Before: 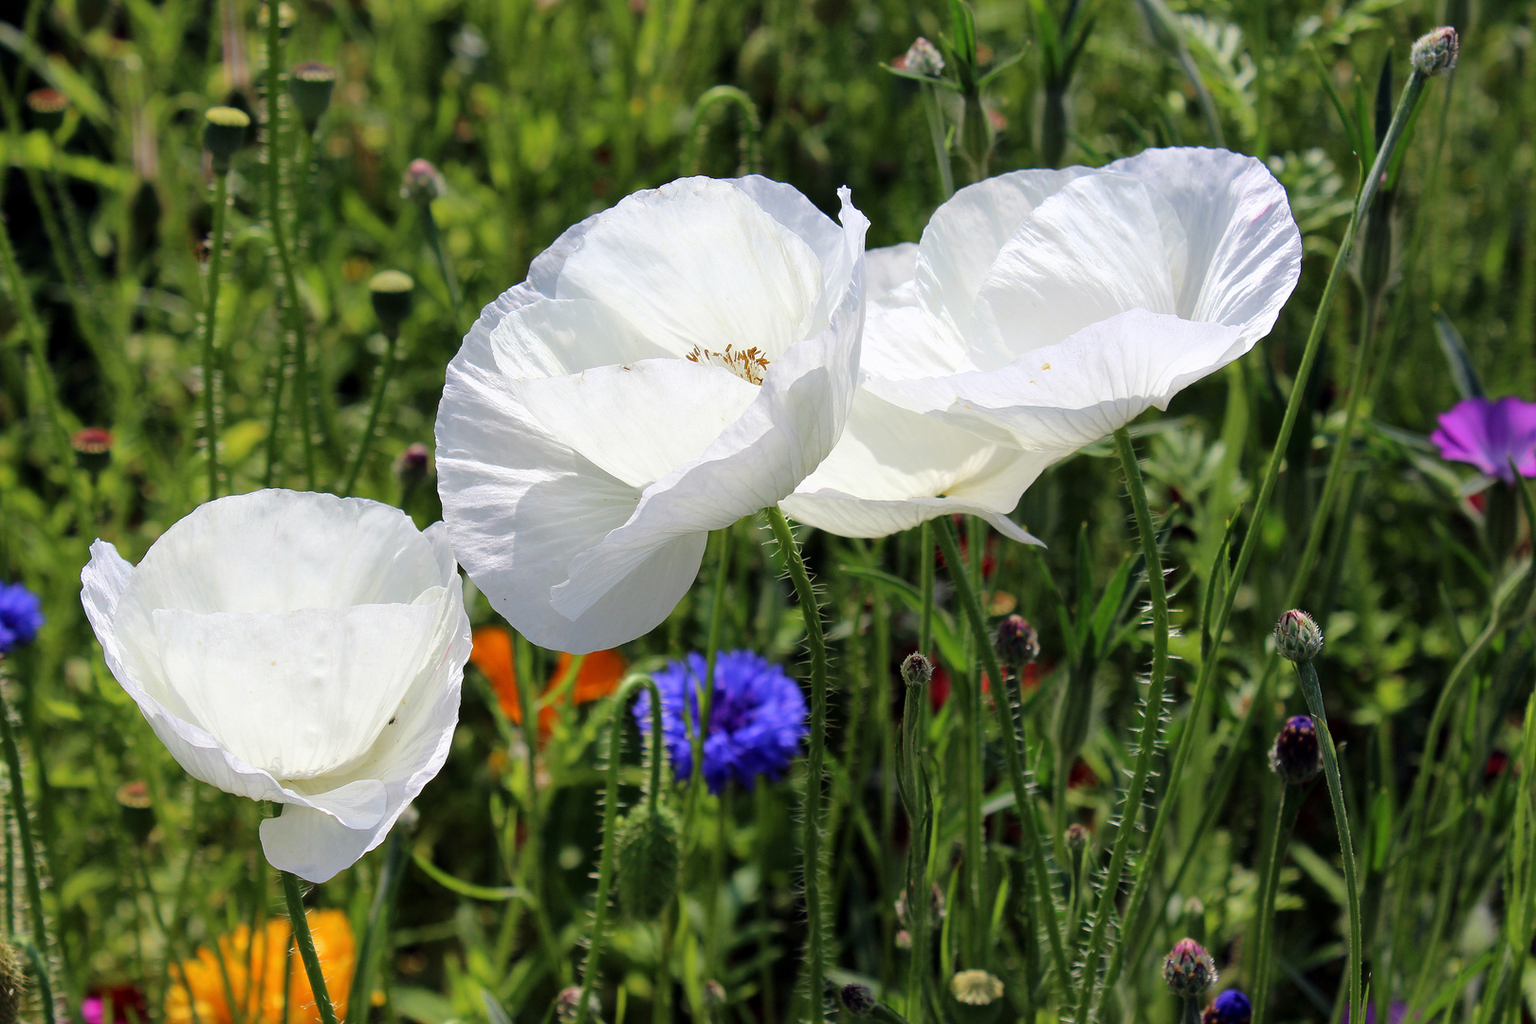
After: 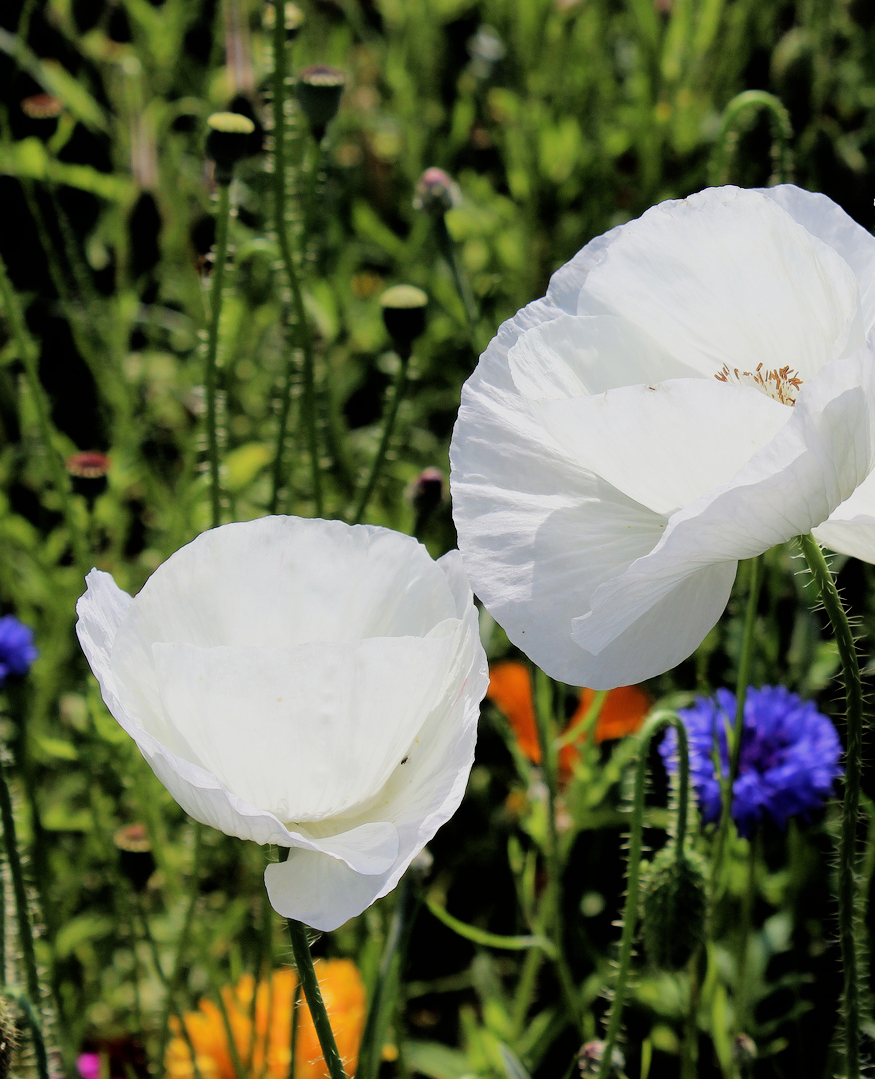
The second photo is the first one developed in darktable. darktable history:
filmic rgb: black relative exposure -5.01 EV, white relative exposure 3.97 EV, hardness 2.87, contrast 1.296, highlights saturation mix -29.1%
crop: left 0.605%, right 45.38%, bottom 0.087%
haze removal: strength -0.052, adaptive false
